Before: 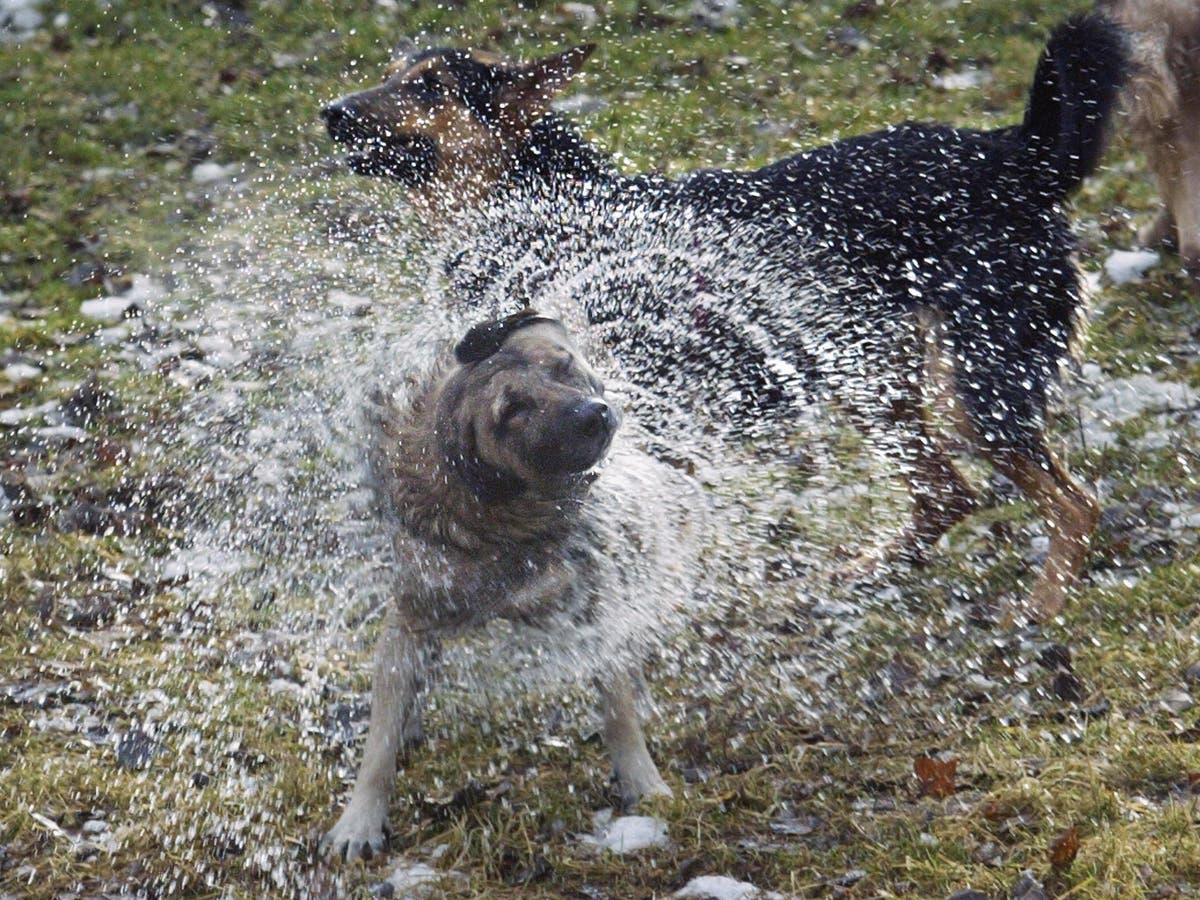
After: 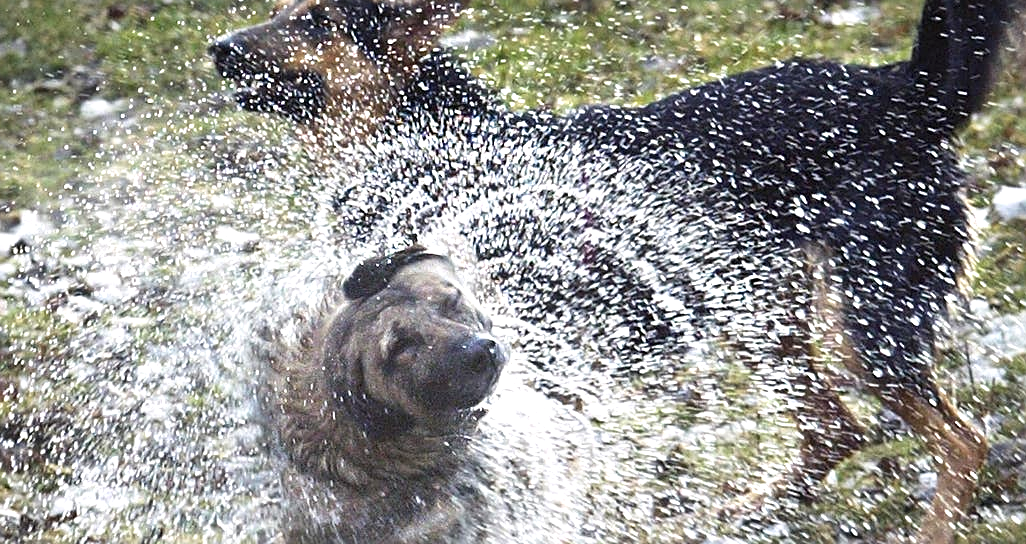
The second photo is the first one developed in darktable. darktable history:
crop and rotate: left 9.416%, top 7.211%, right 5.002%, bottom 32.275%
vignetting: fall-off start 100.1%, width/height ratio 1.307
sharpen: on, module defaults
exposure: black level correction 0, exposure 0.704 EV, compensate exposure bias true, compensate highlight preservation false
